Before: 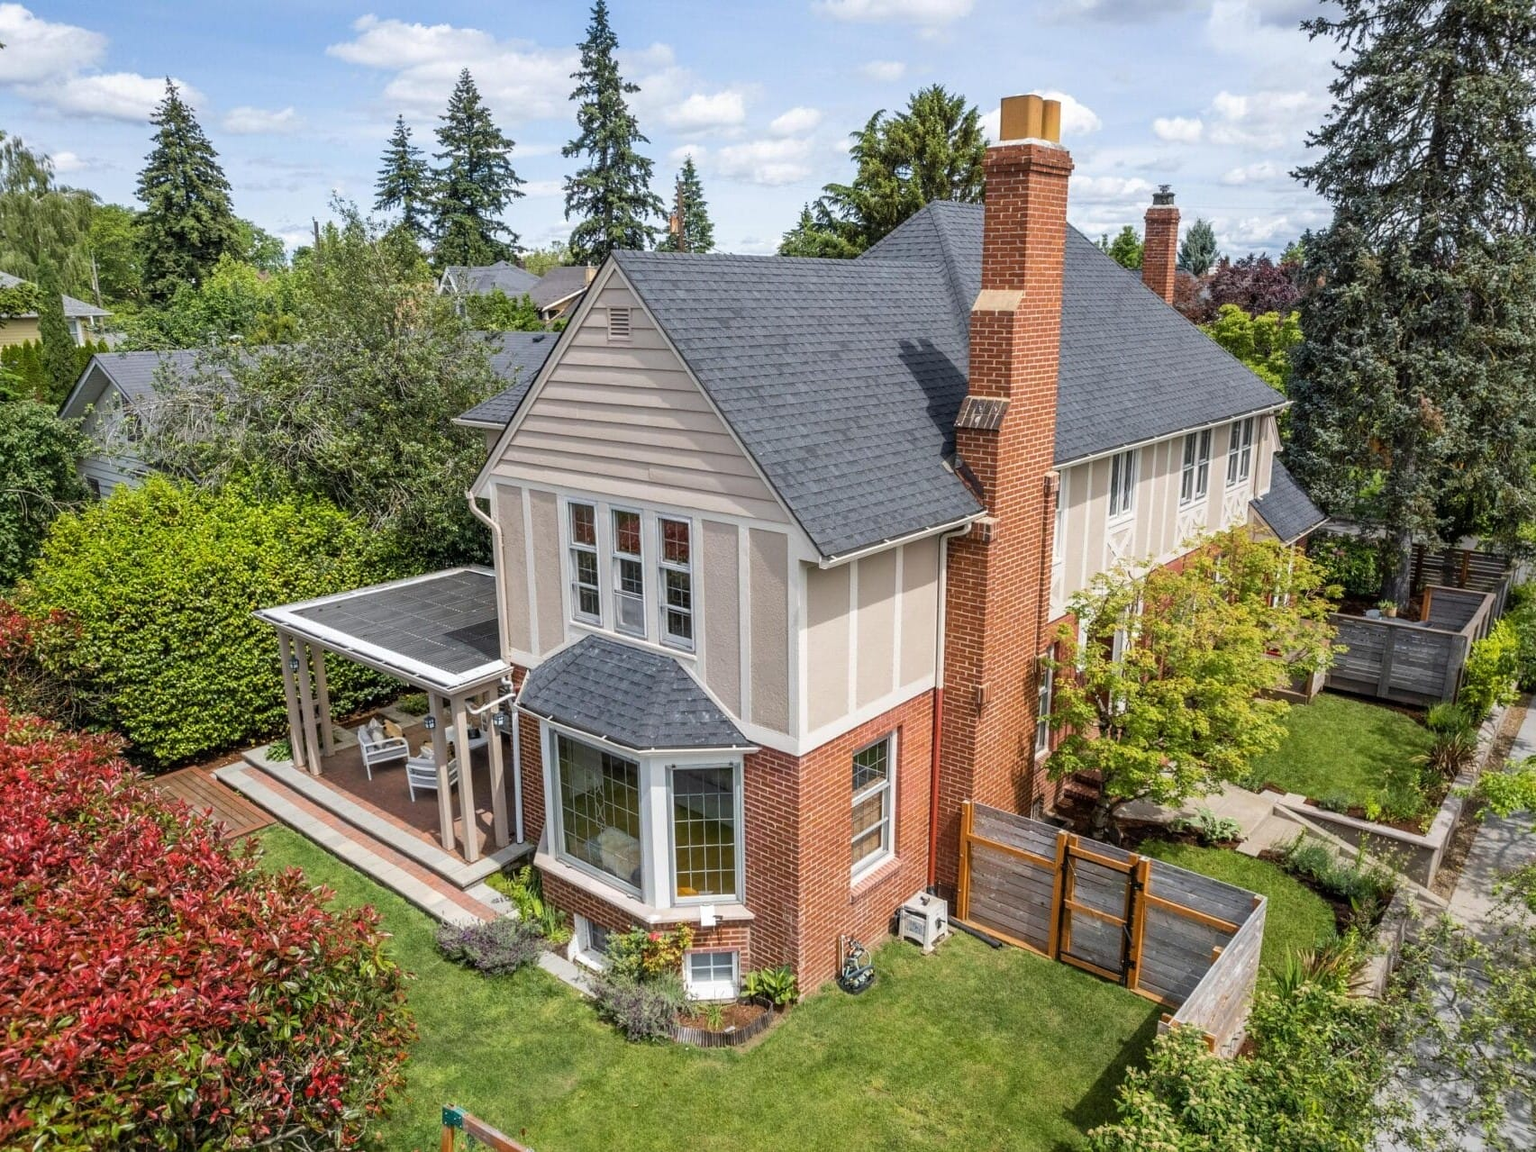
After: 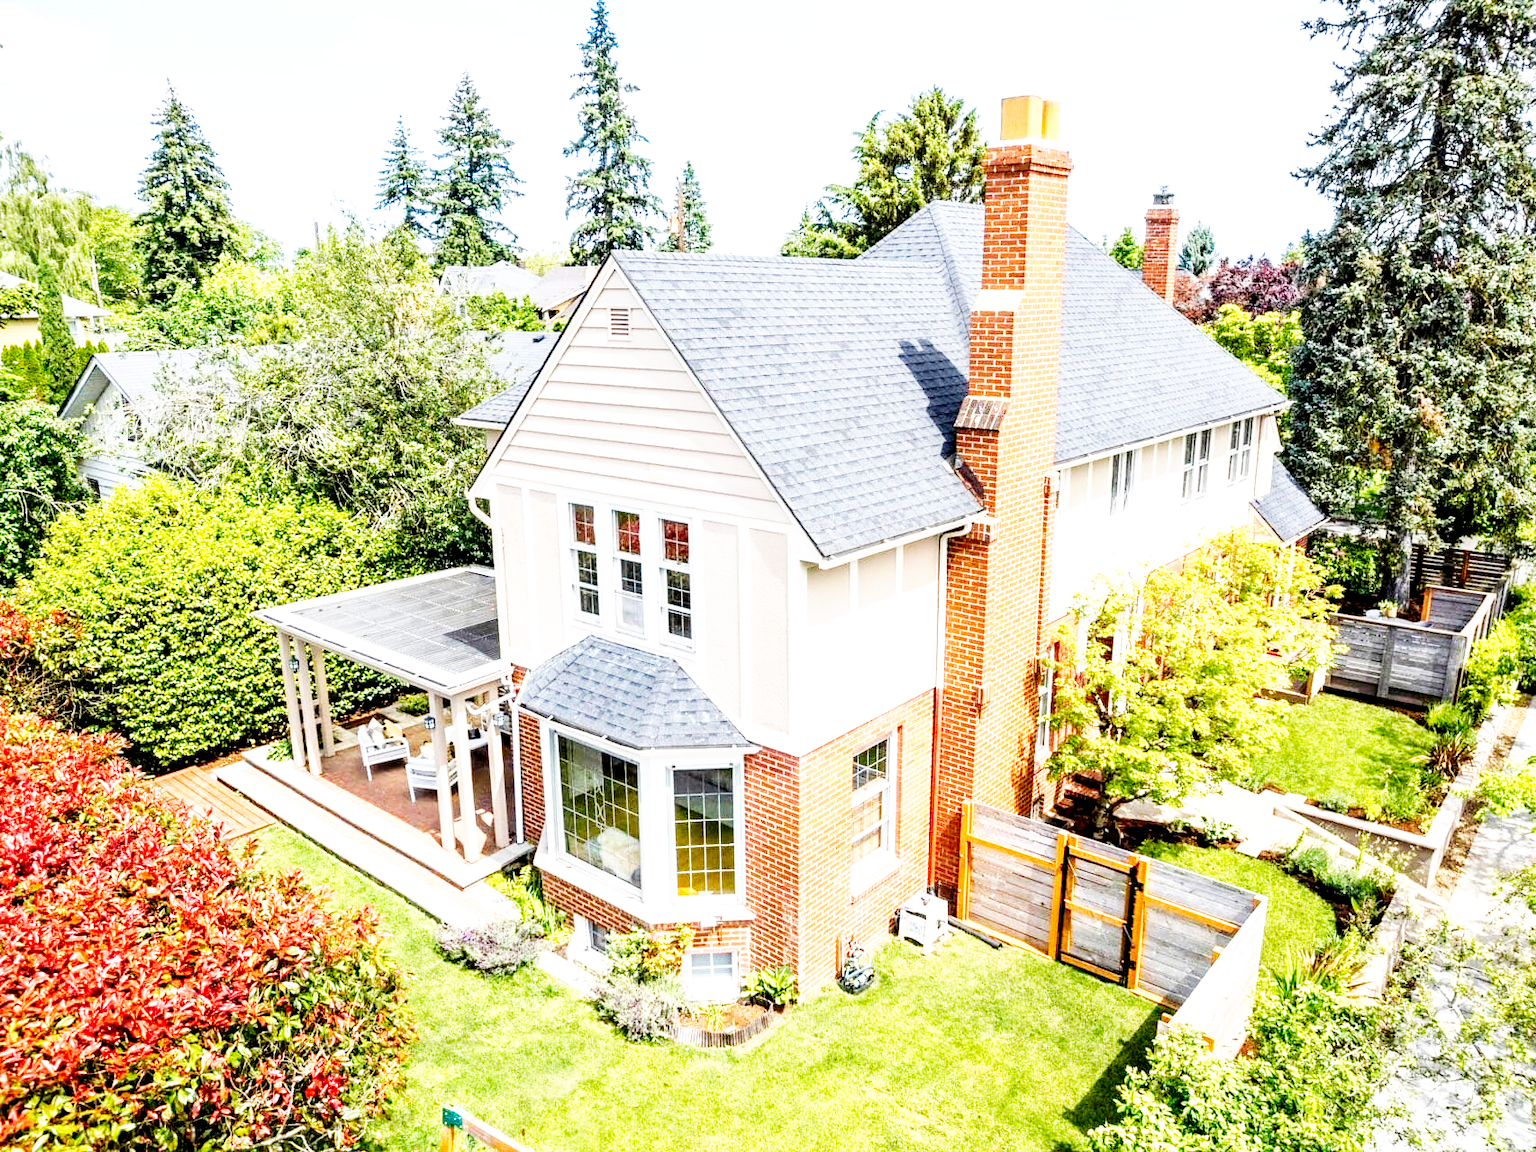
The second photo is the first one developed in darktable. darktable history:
base curve: curves: ch0 [(0, 0) (0.007, 0.004) (0.027, 0.03) (0.046, 0.07) (0.207, 0.54) (0.442, 0.872) (0.673, 0.972) (1, 1)], preserve colors none
exposure: black level correction 0.008, exposure 0.979 EV, compensate highlight preservation false
